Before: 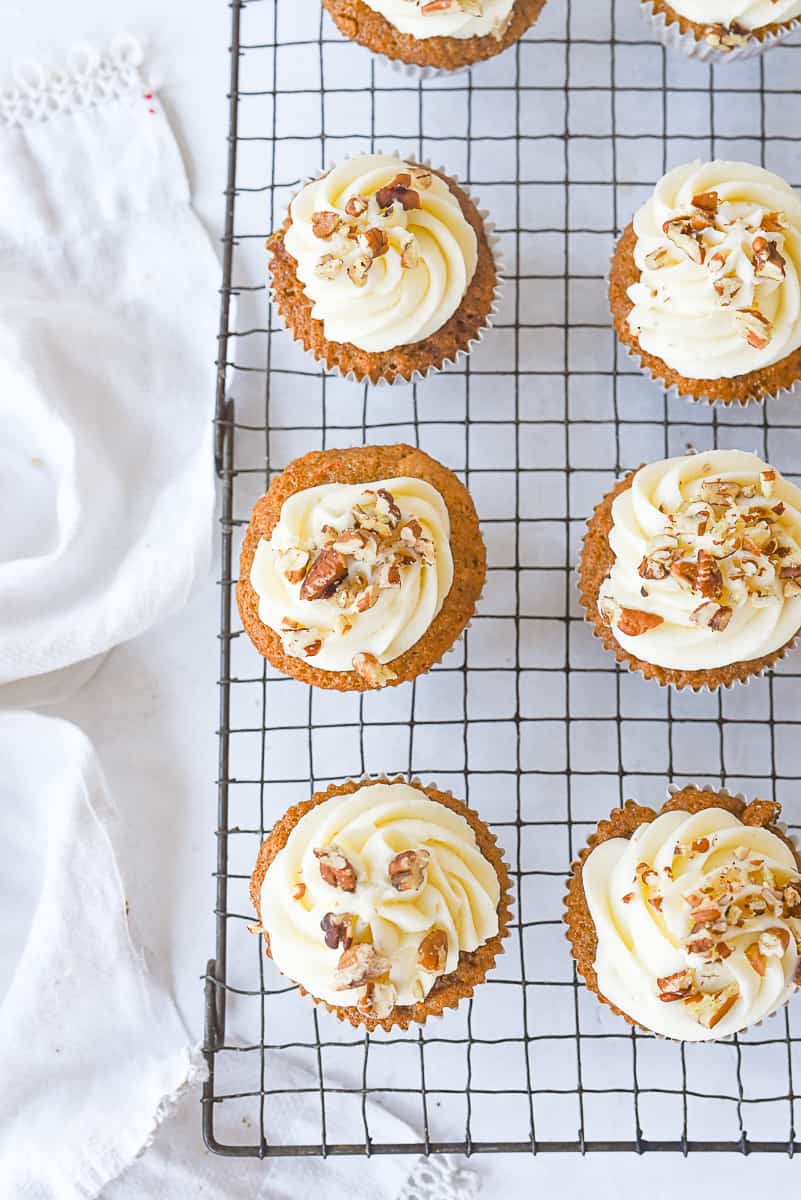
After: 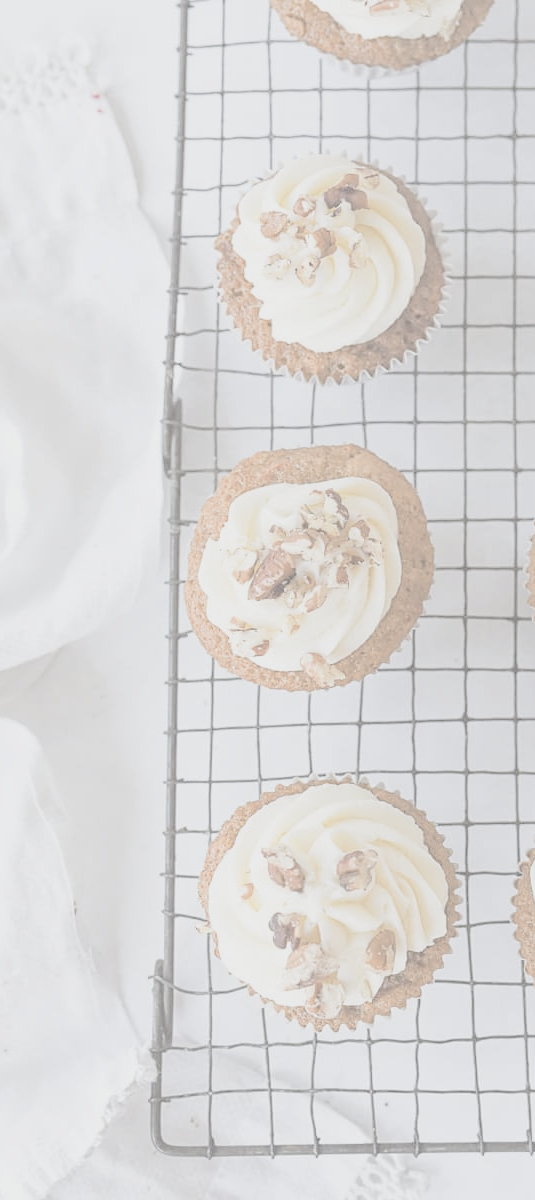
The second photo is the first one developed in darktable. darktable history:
crop and rotate: left 6.527%, right 26.604%
contrast brightness saturation: contrast -0.322, brightness 0.756, saturation -0.786
